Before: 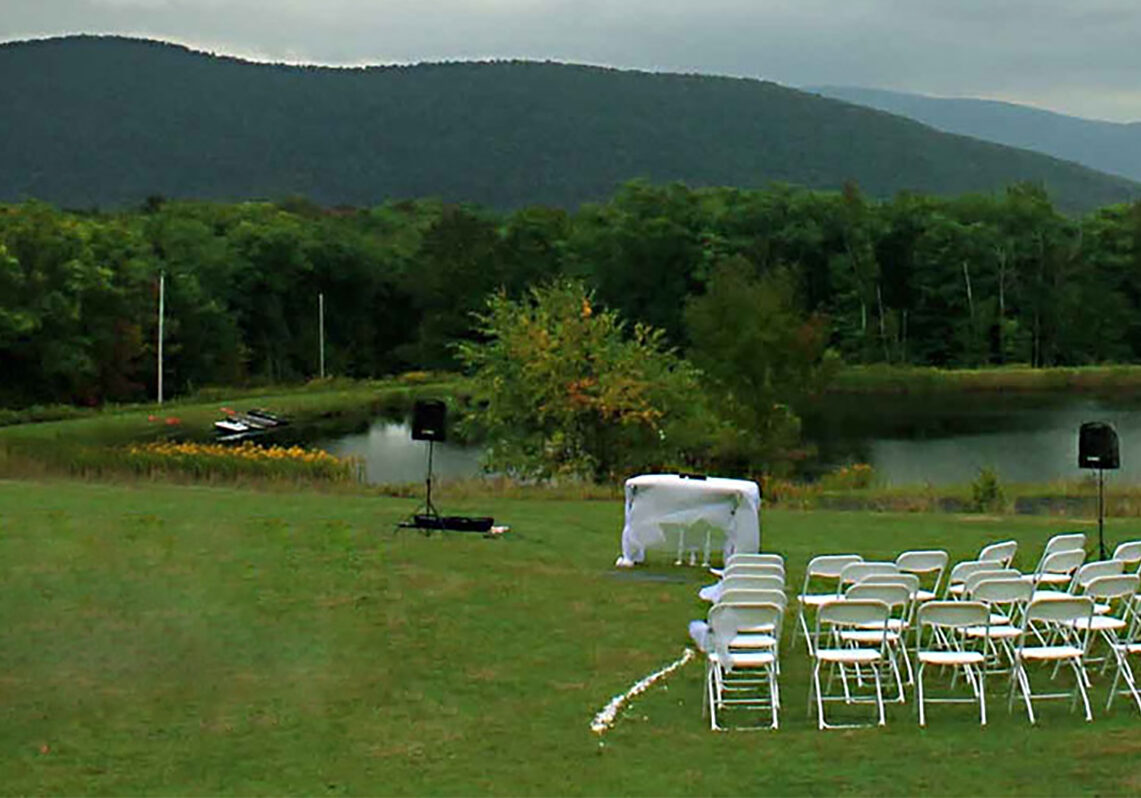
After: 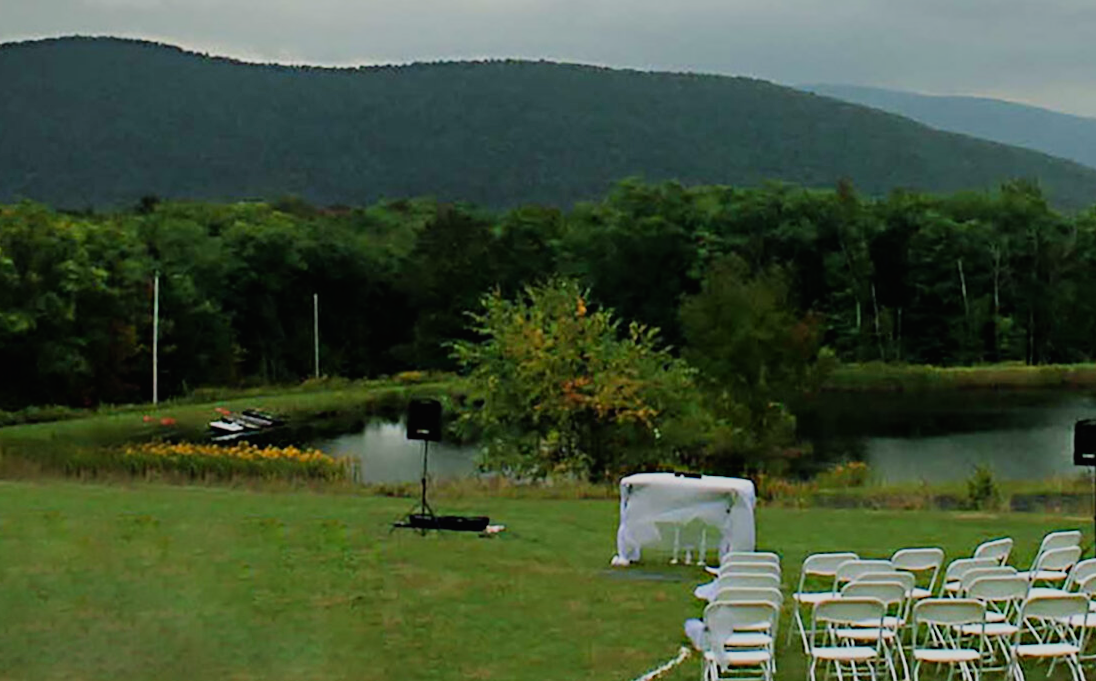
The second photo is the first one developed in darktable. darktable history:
filmic rgb: black relative exposure -7.65 EV, white relative exposure 4.56 EV, hardness 3.61
contrast brightness saturation: contrast -0.02, brightness -0.01, saturation 0.03
crop and rotate: angle 0.2°, left 0.275%, right 3.127%, bottom 14.18%
